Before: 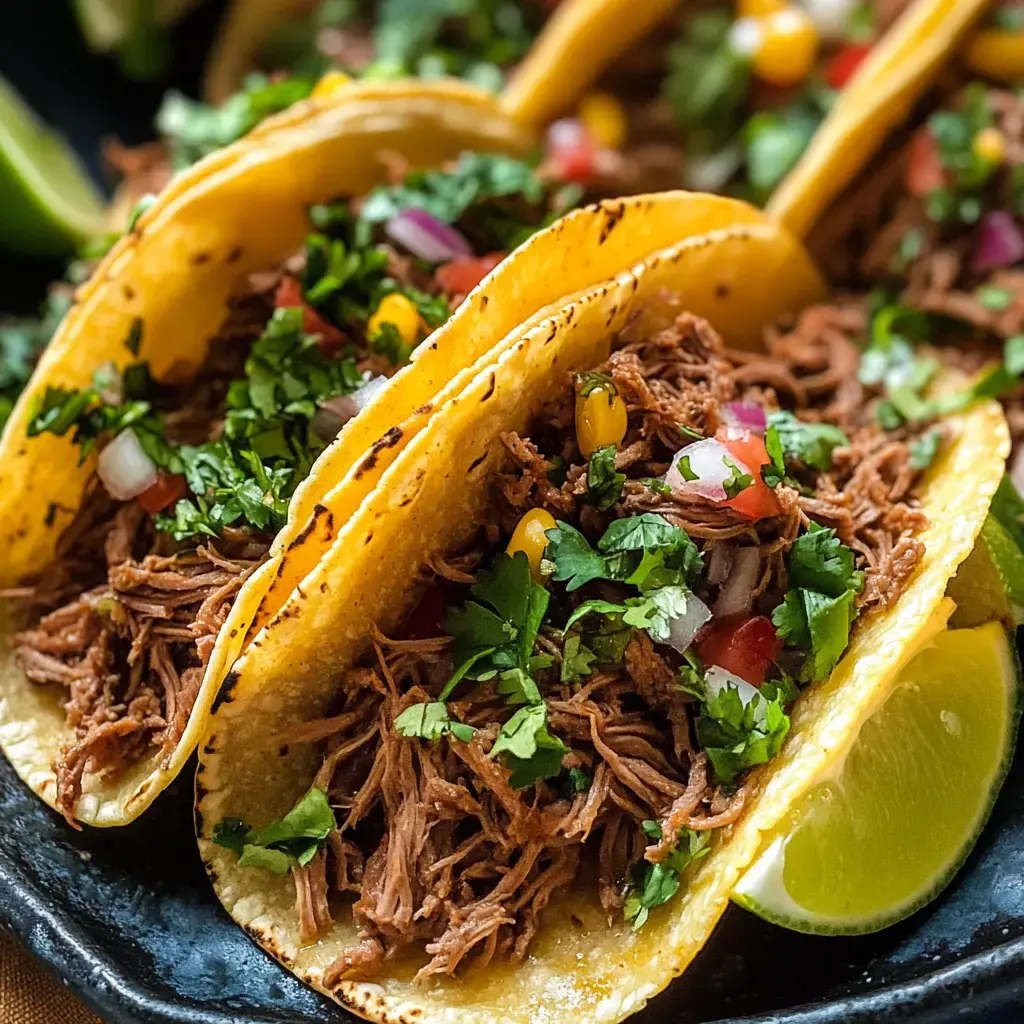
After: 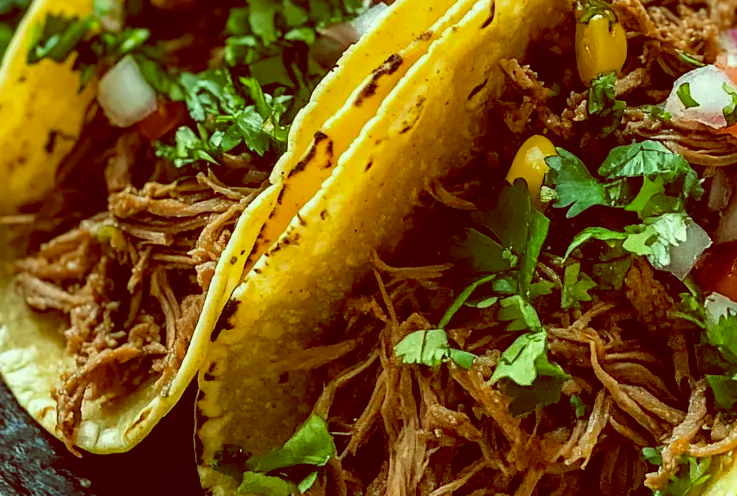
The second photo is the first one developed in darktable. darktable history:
color balance: lift [1, 1.015, 0.987, 0.985], gamma [1, 0.959, 1.042, 0.958], gain [0.927, 0.938, 1.072, 0.928], contrast 1.5%
crop: top 36.498%, right 27.964%, bottom 14.995%
